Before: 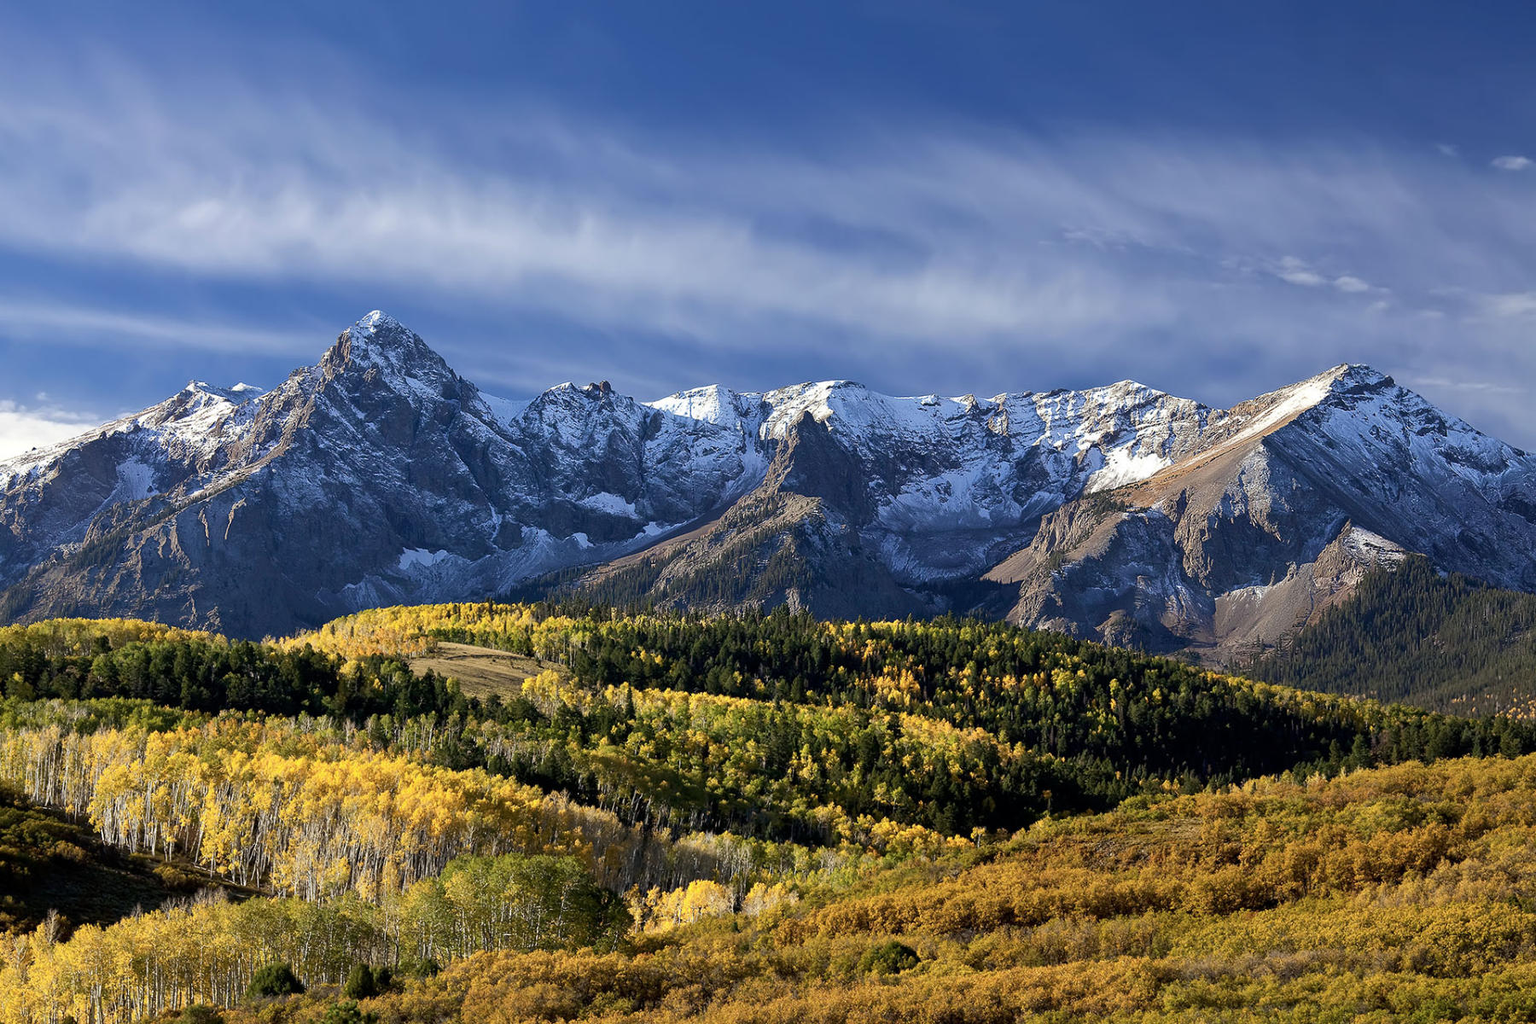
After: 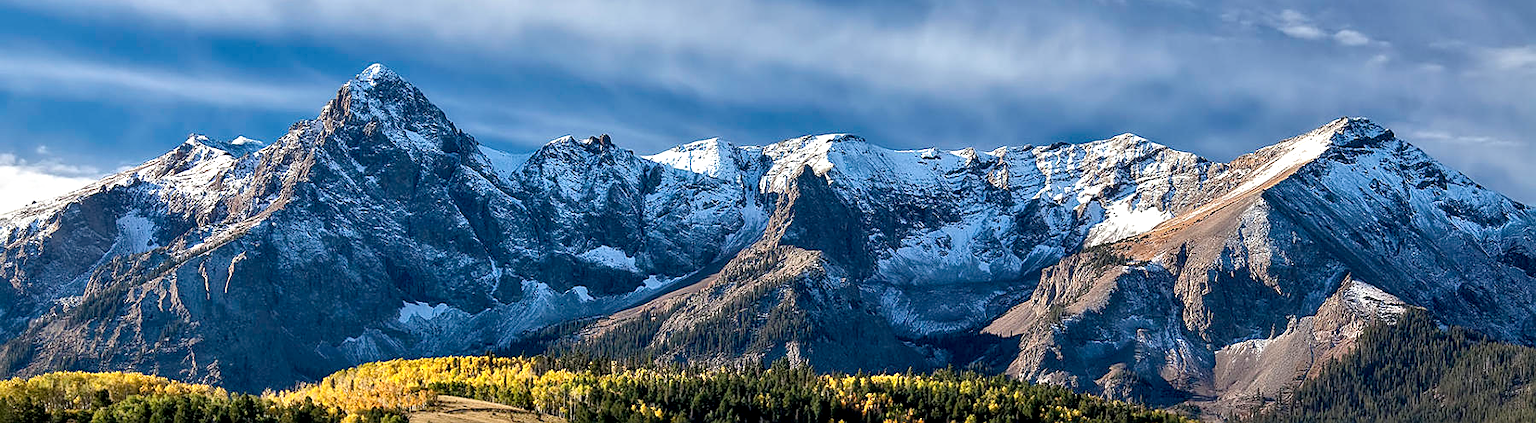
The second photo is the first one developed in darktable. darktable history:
sharpen: on, module defaults
crop and rotate: top 24.14%, bottom 34.482%
contrast equalizer: y [[0.536, 0.565, 0.581, 0.516, 0.52, 0.491], [0.5 ×6], [0.5 ×6], [0 ×6], [0 ×6]]
local contrast: on, module defaults
